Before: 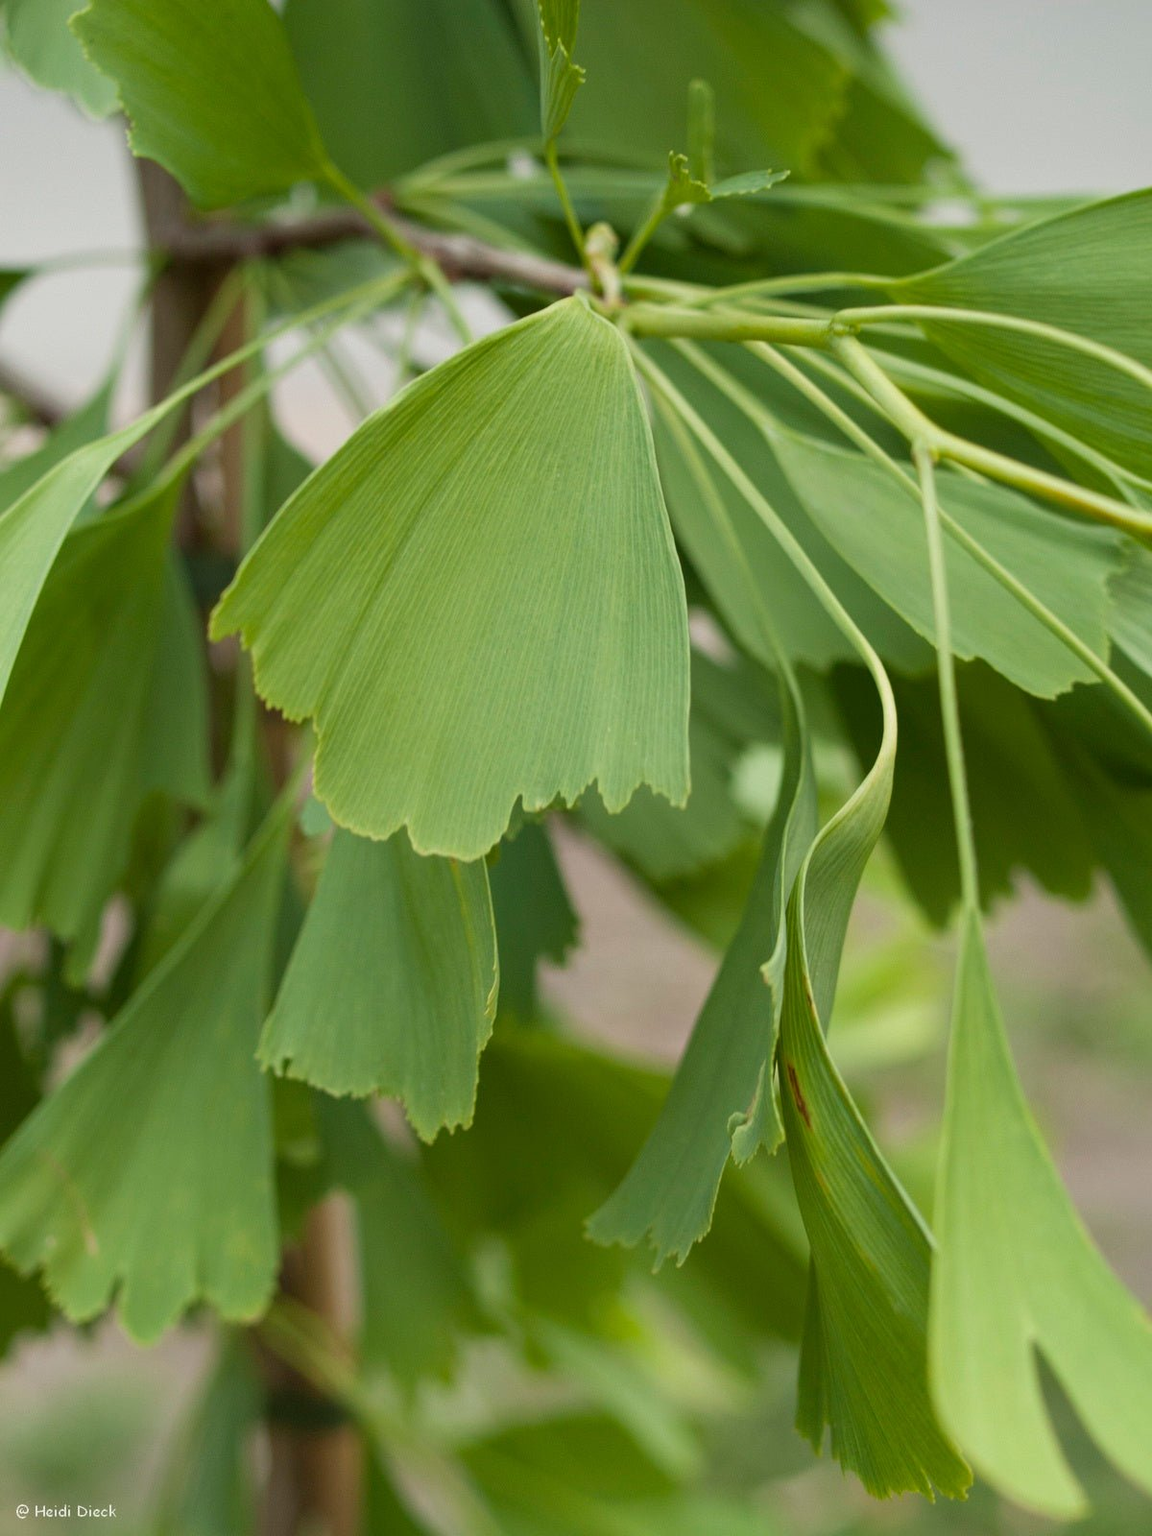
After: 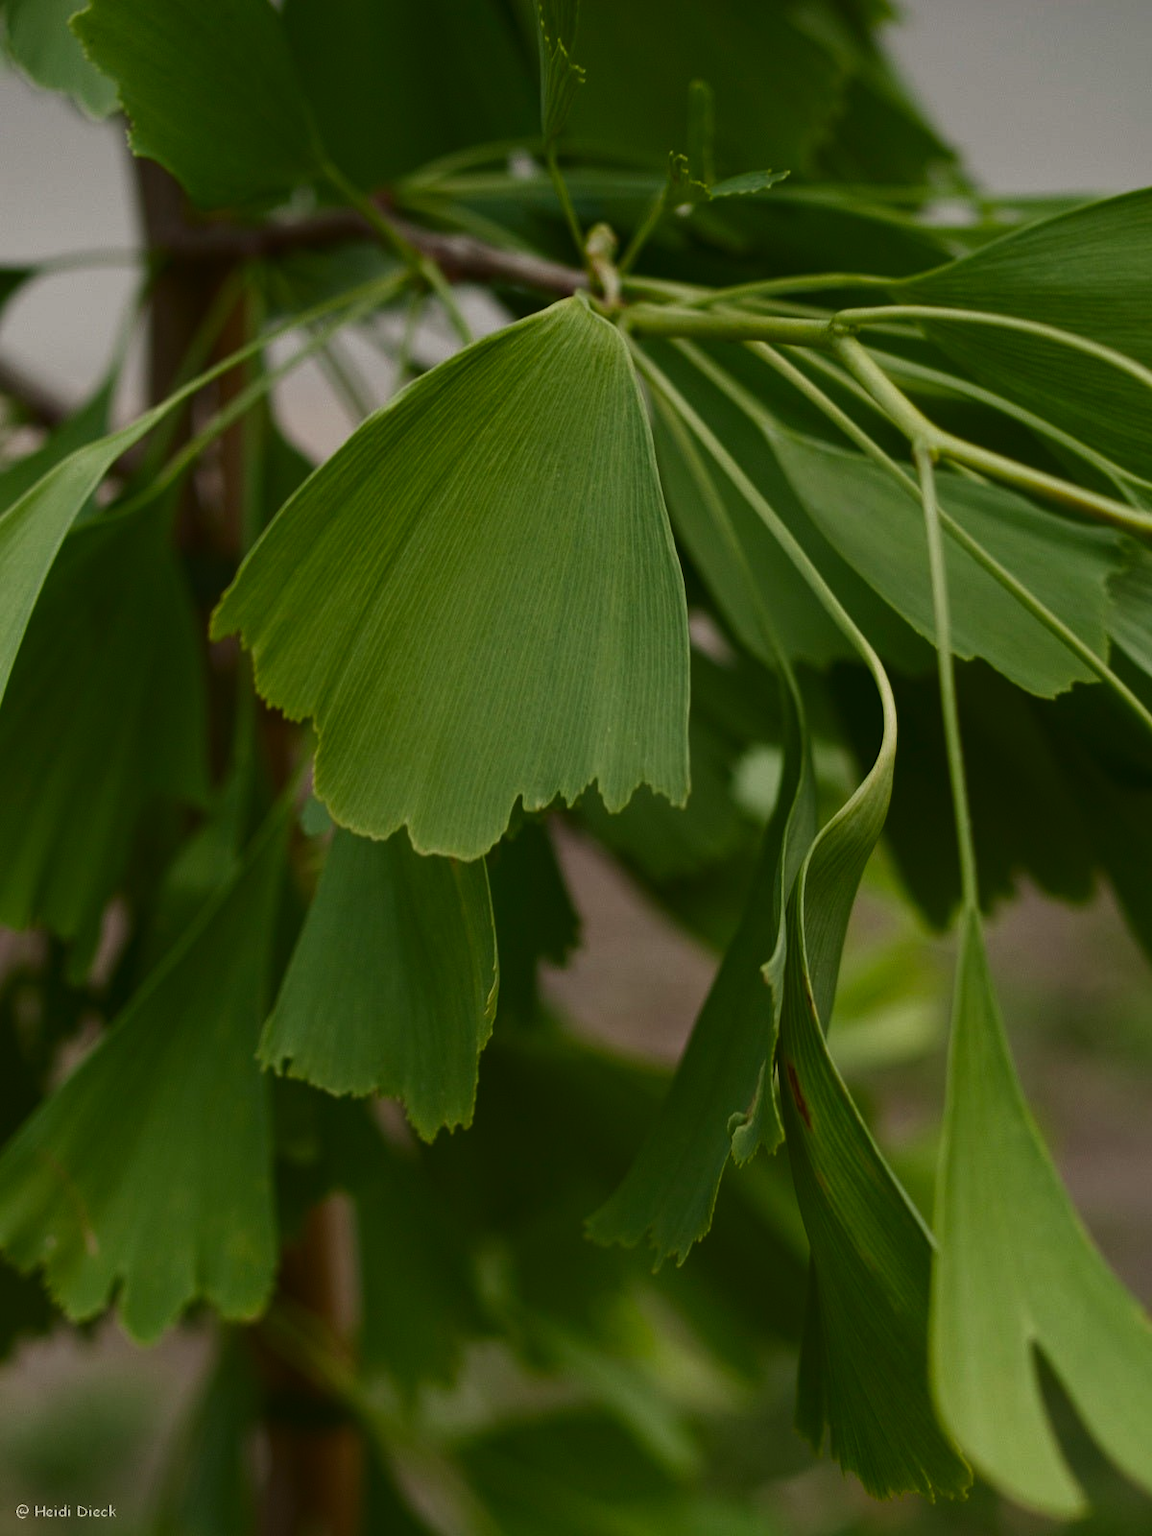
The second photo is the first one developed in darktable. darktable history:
contrast brightness saturation: brightness -0.52
exposure: black level correction -0.025, exposure -0.117 EV, compensate highlight preservation false
color balance: lift [1, 0.998, 1.001, 1.002], gamma [1, 1.02, 1, 0.98], gain [1, 1.02, 1.003, 0.98]
